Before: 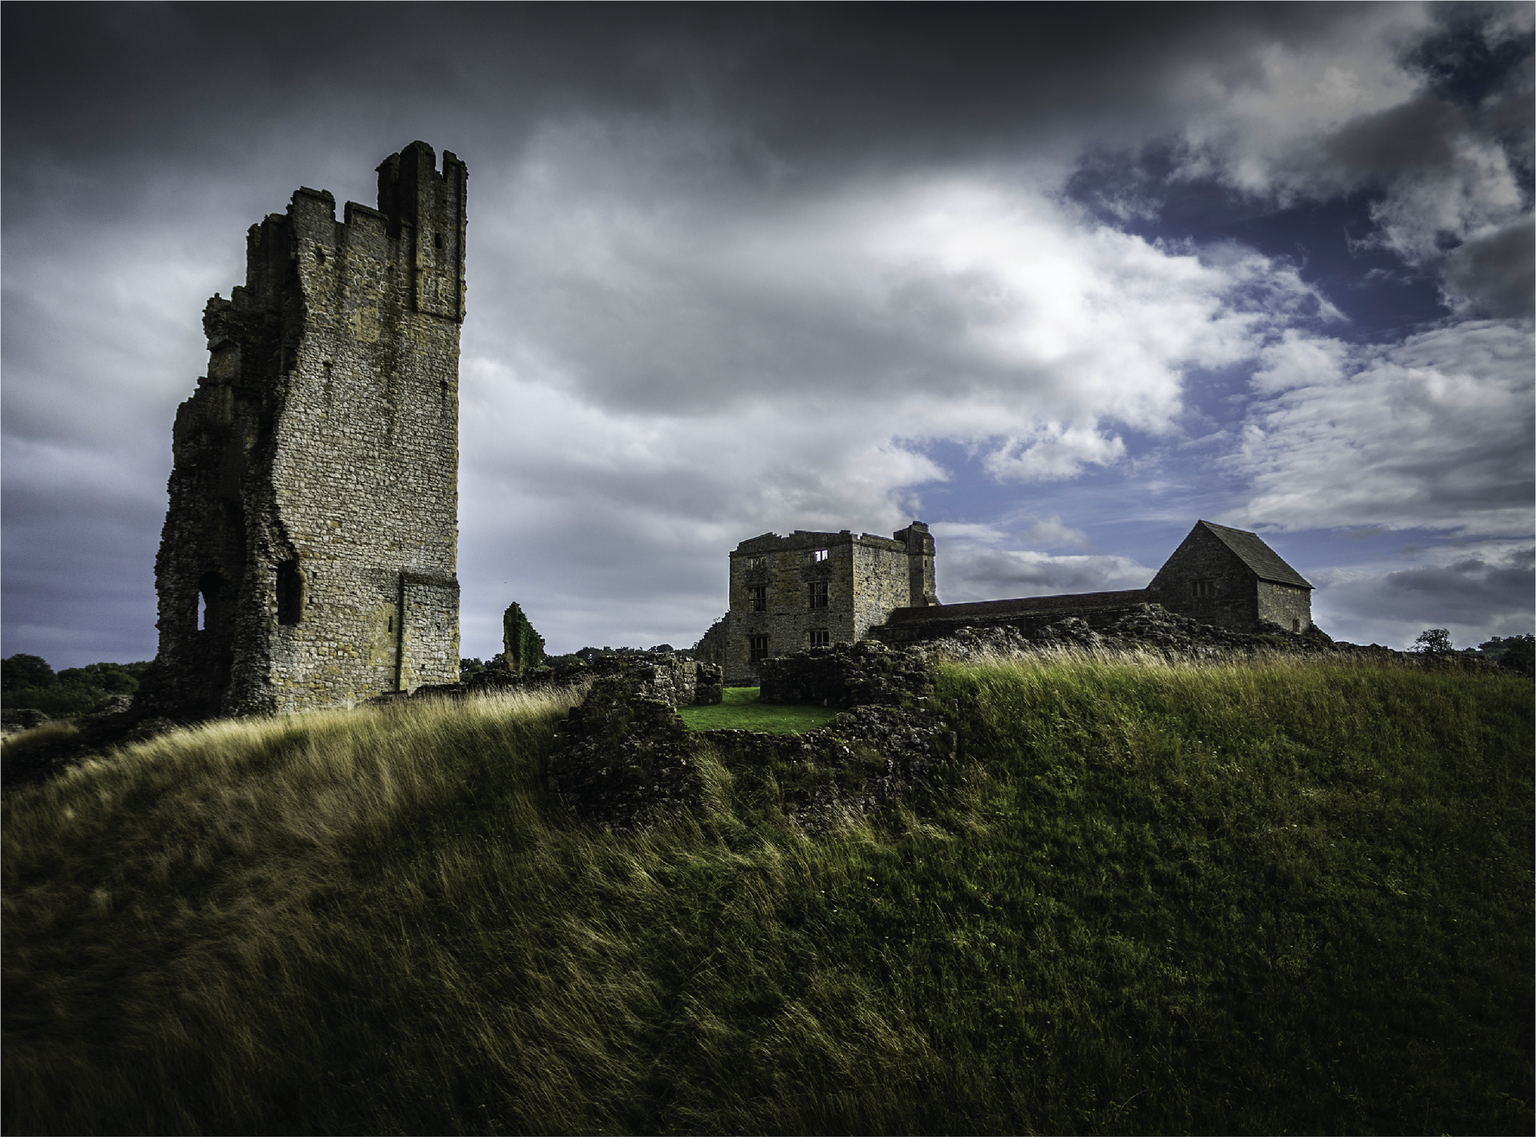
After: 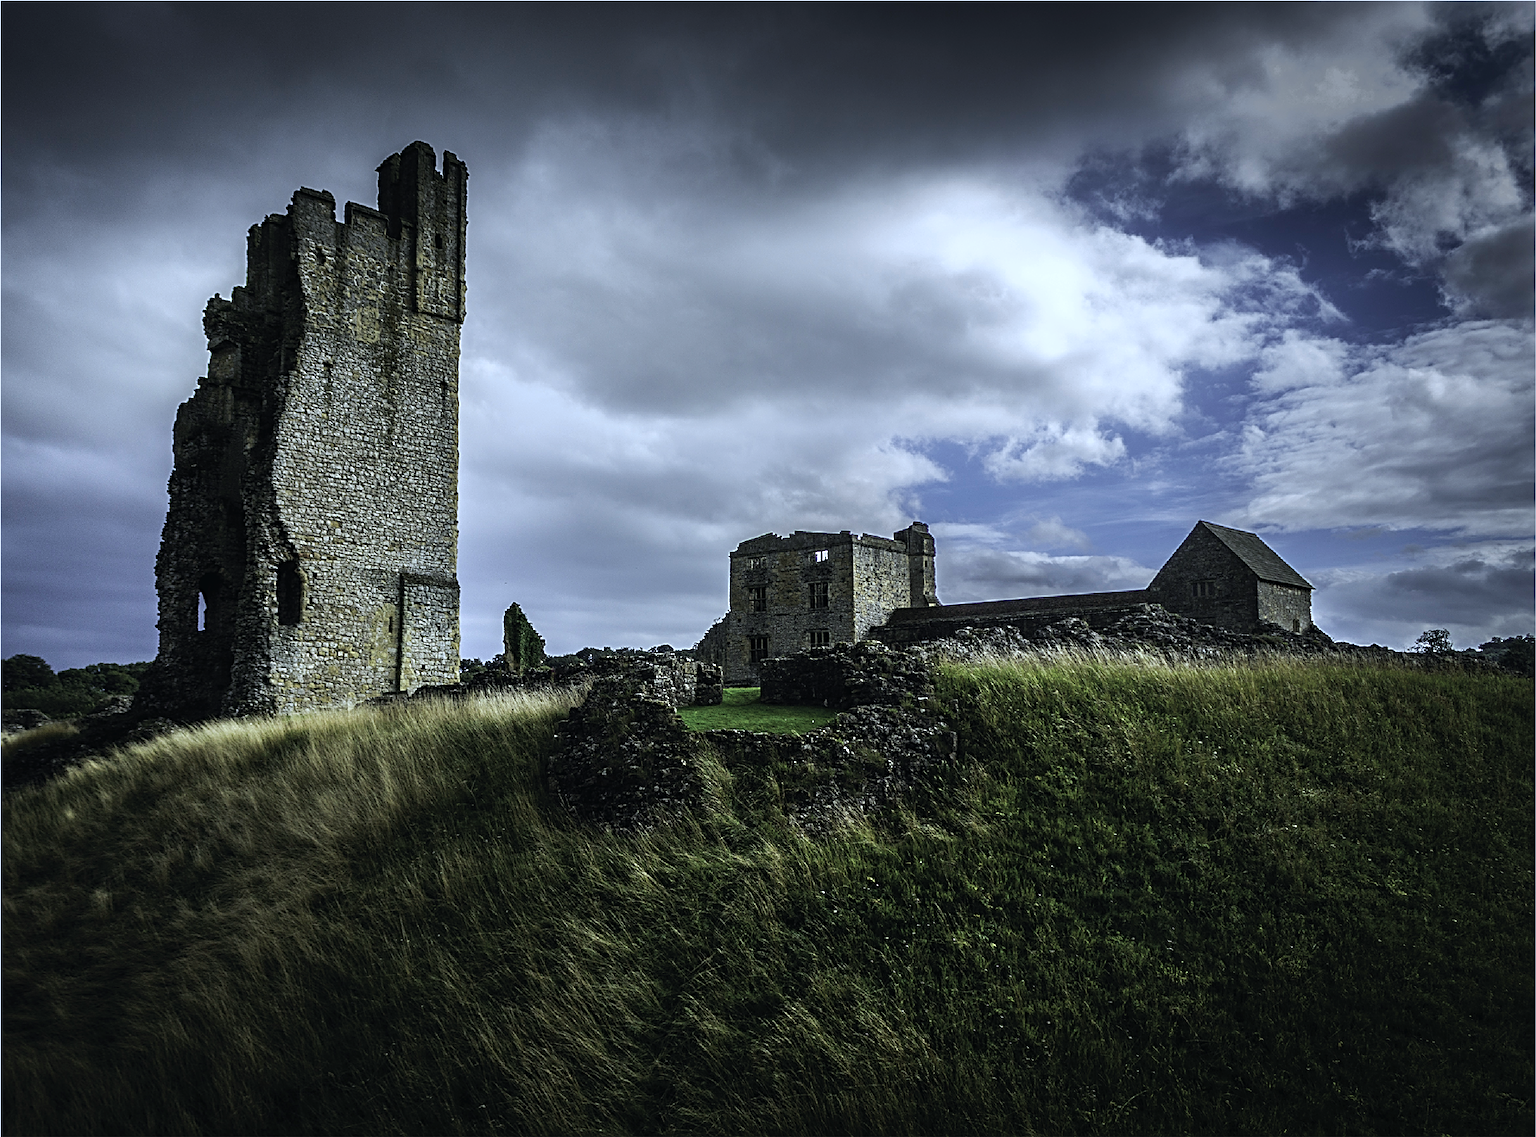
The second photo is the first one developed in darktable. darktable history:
sharpen: radius 4
color calibration: x 0.37, y 0.382, temperature 4313.32 K
